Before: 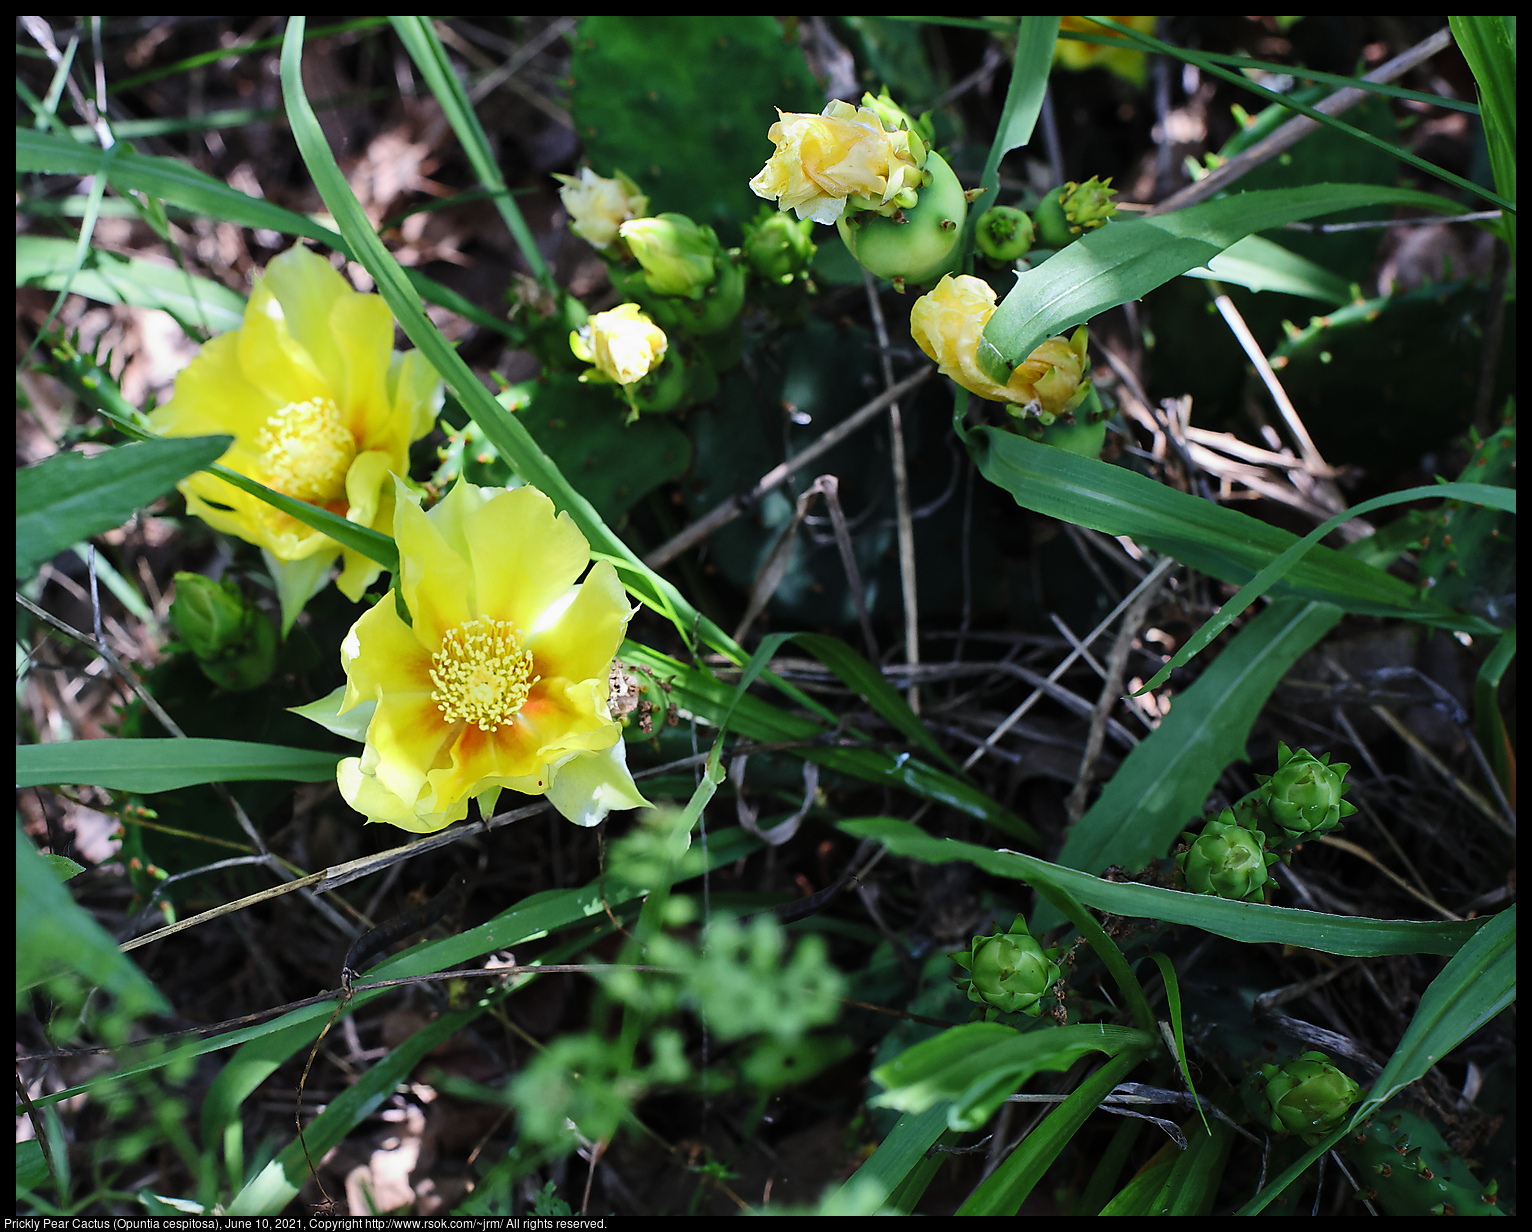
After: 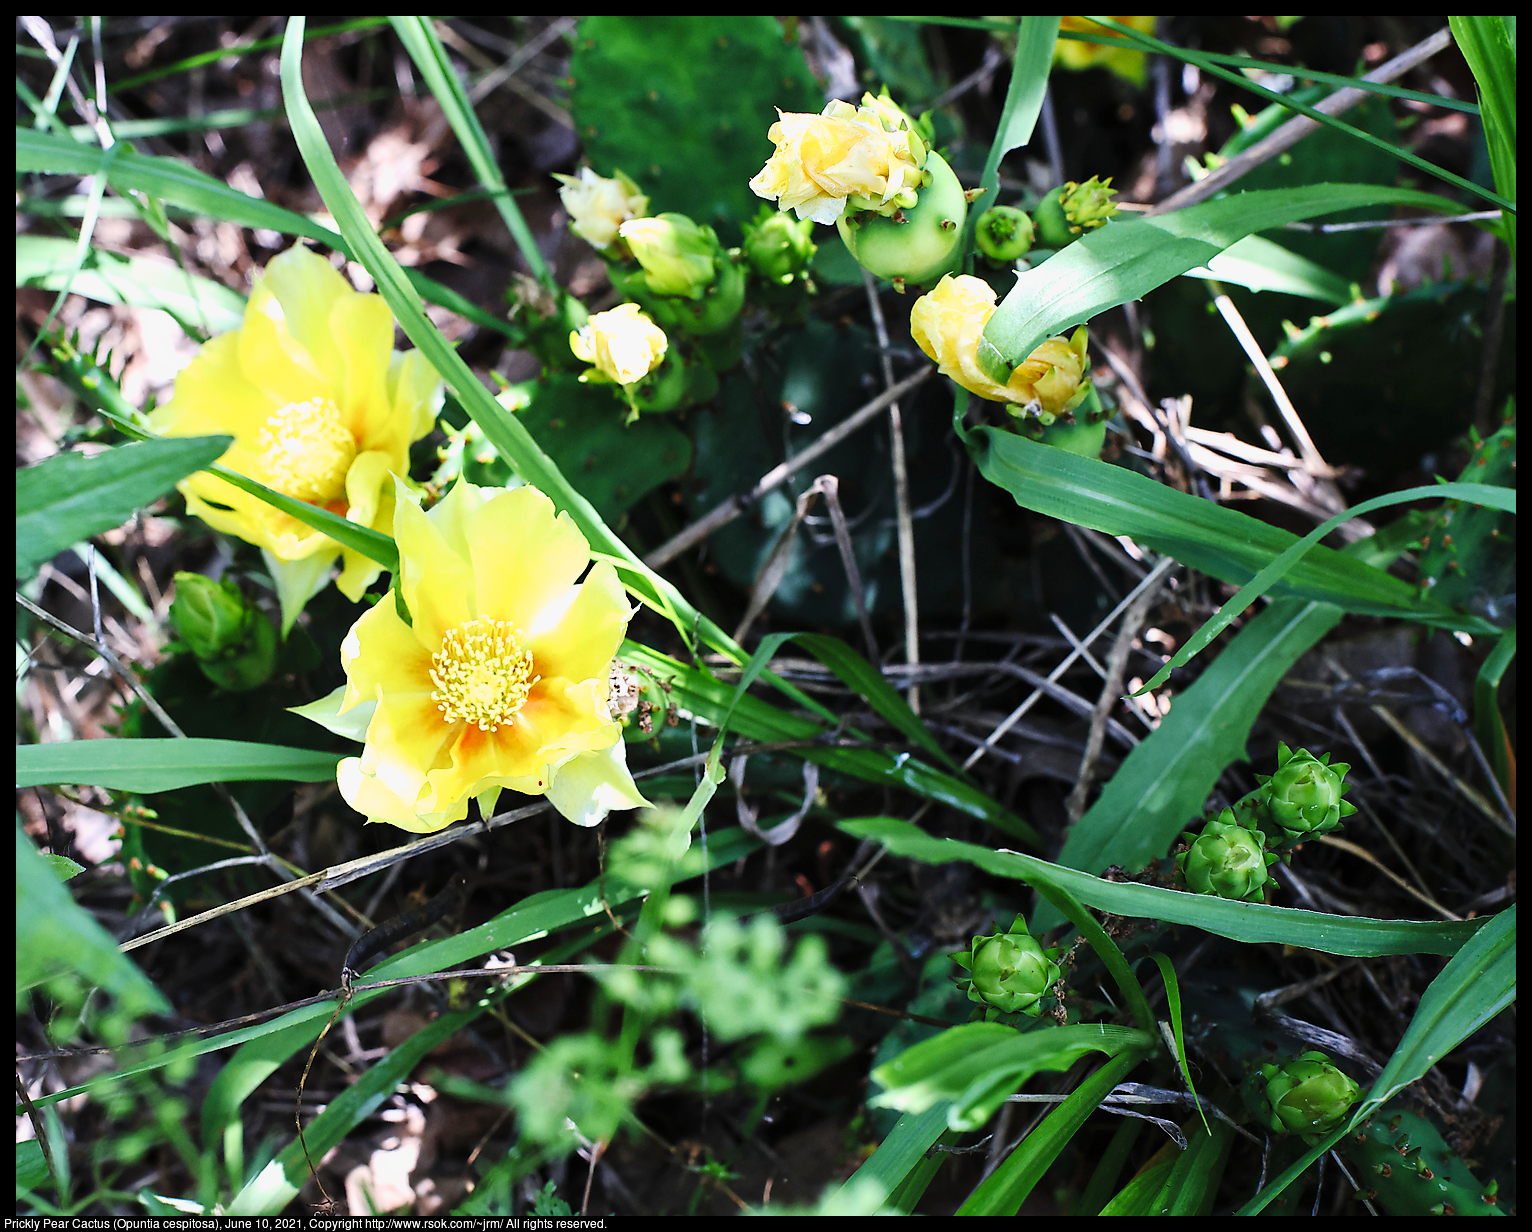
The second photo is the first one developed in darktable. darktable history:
tone curve: curves: ch0 [(0, 0) (0.55, 0.716) (0.841, 0.969)], preserve colors none
